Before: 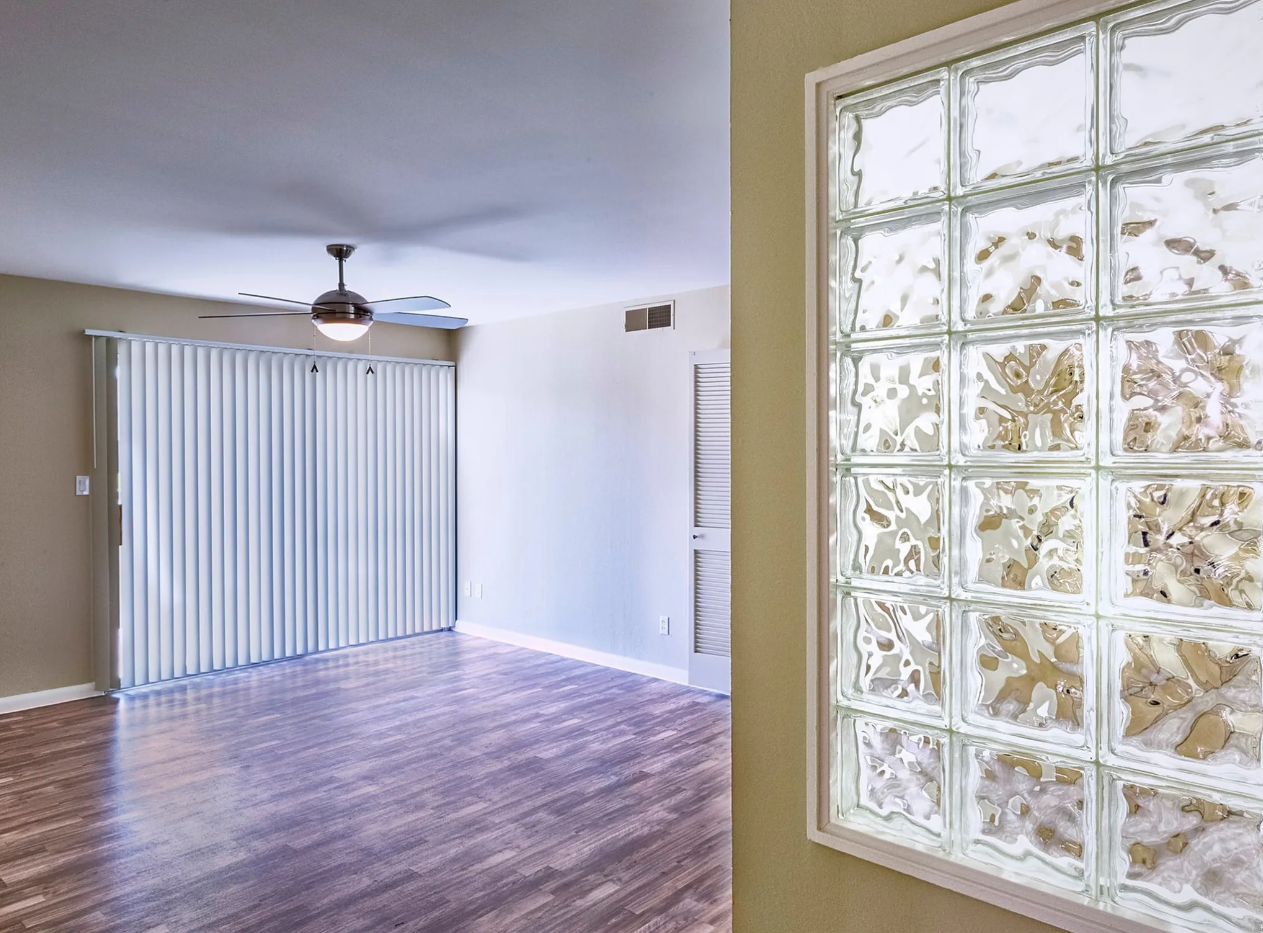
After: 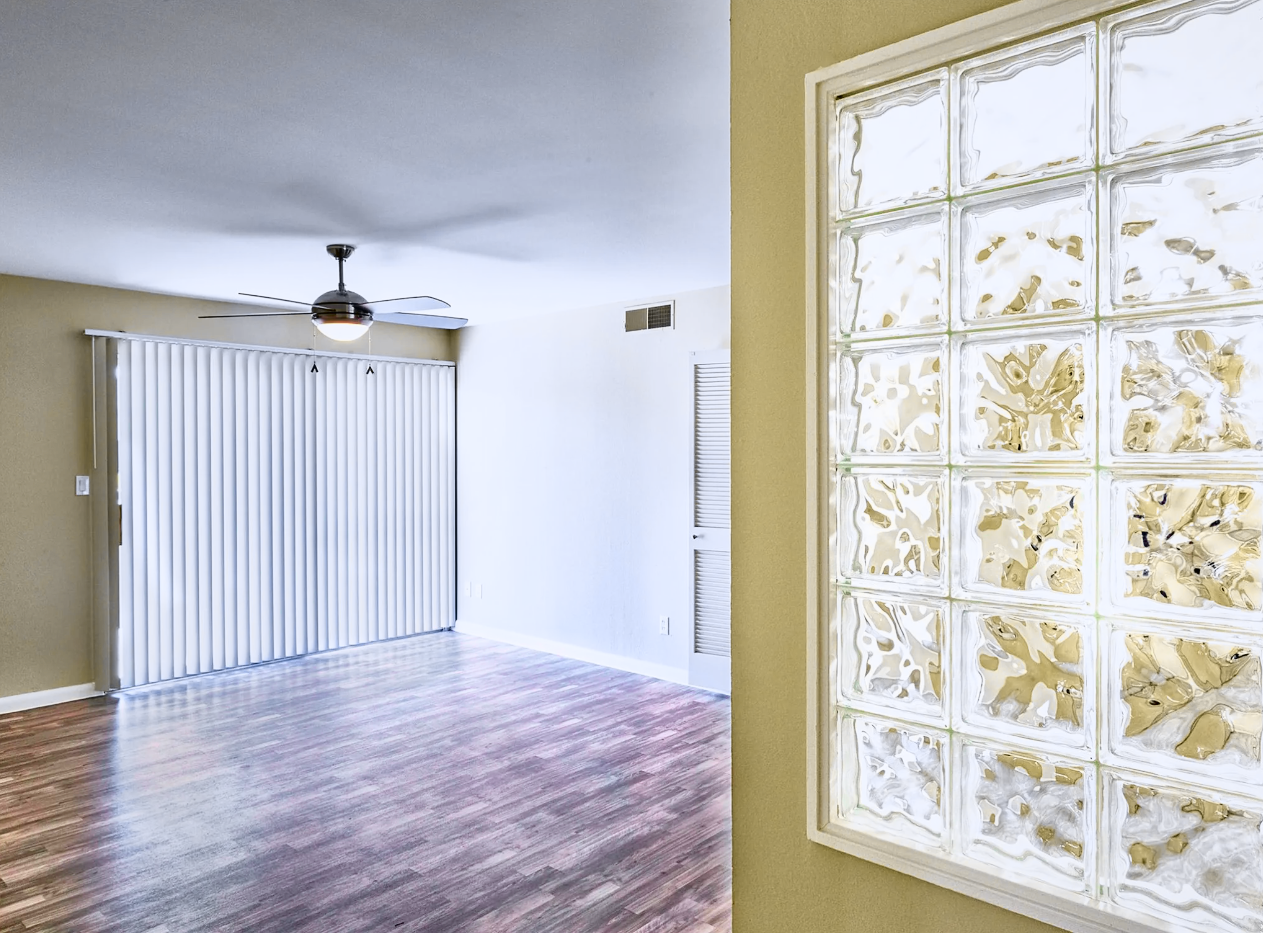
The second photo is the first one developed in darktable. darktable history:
tone curve: curves: ch0 [(0, 0.011) (0.053, 0.026) (0.174, 0.115) (0.398, 0.444) (0.673, 0.775) (0.829, 0.906) (0.991, 0.981)]; ch1 [(0, 0) (0.276, 0.206) (0.409, 0.383) (0.473, 0.458) (0.492, 0.499) (0.521, 0.502) (0.546, 0.543) (0.585, 0.617) (0.659, 0.686) (0.78, 0.8) (1, 1)]; ch2 [(0, 0) (0.438, 0.449) (0.473, 0.469) (0.503, 0.5) (0.523, 0.538) (0.562, 0.598) (0.612, 0.635) (0.695, 0.713) (1, 1)], color space Lab, independent channels, preserve colors none
